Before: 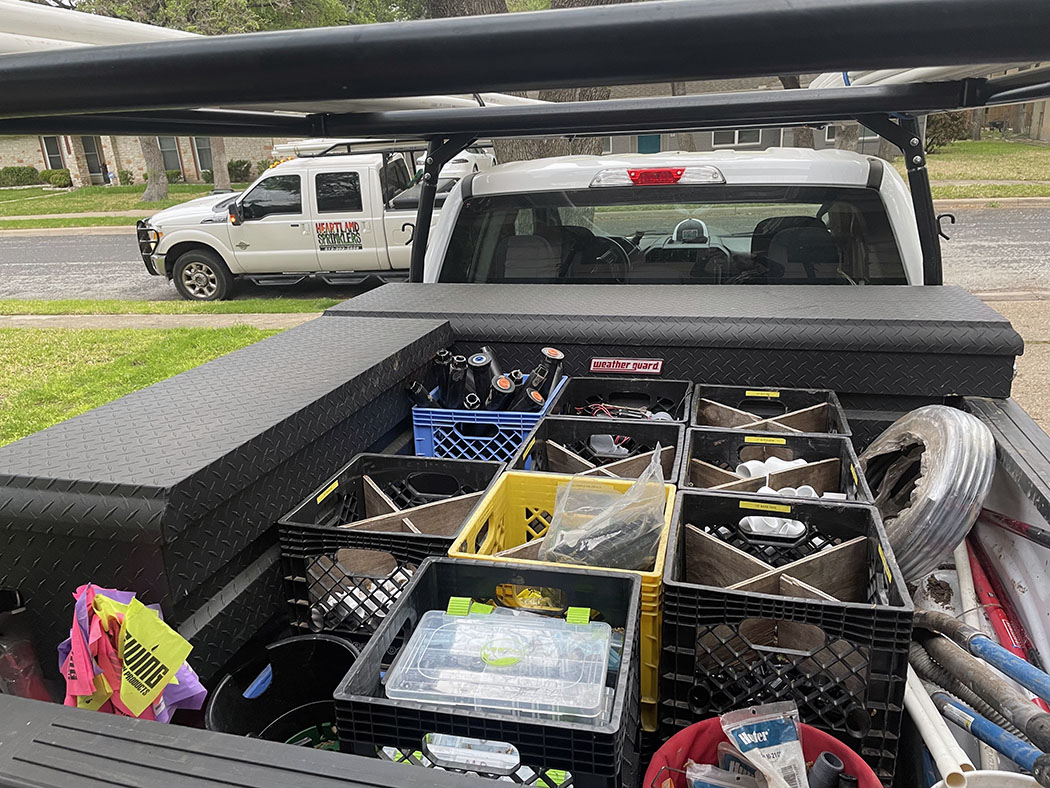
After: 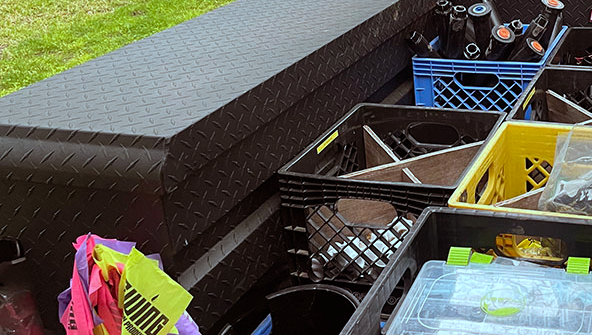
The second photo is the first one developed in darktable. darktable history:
color correction: highlights a* -11.71, highlights b* -15.58
rgb levels: mode RGB, independent channels, levels [[0, 0.5, 1], [0, 0.521, 1], [0, 0.536, 1]]
crop: top 44.483%, right 43.593%, bottom 12.892%
